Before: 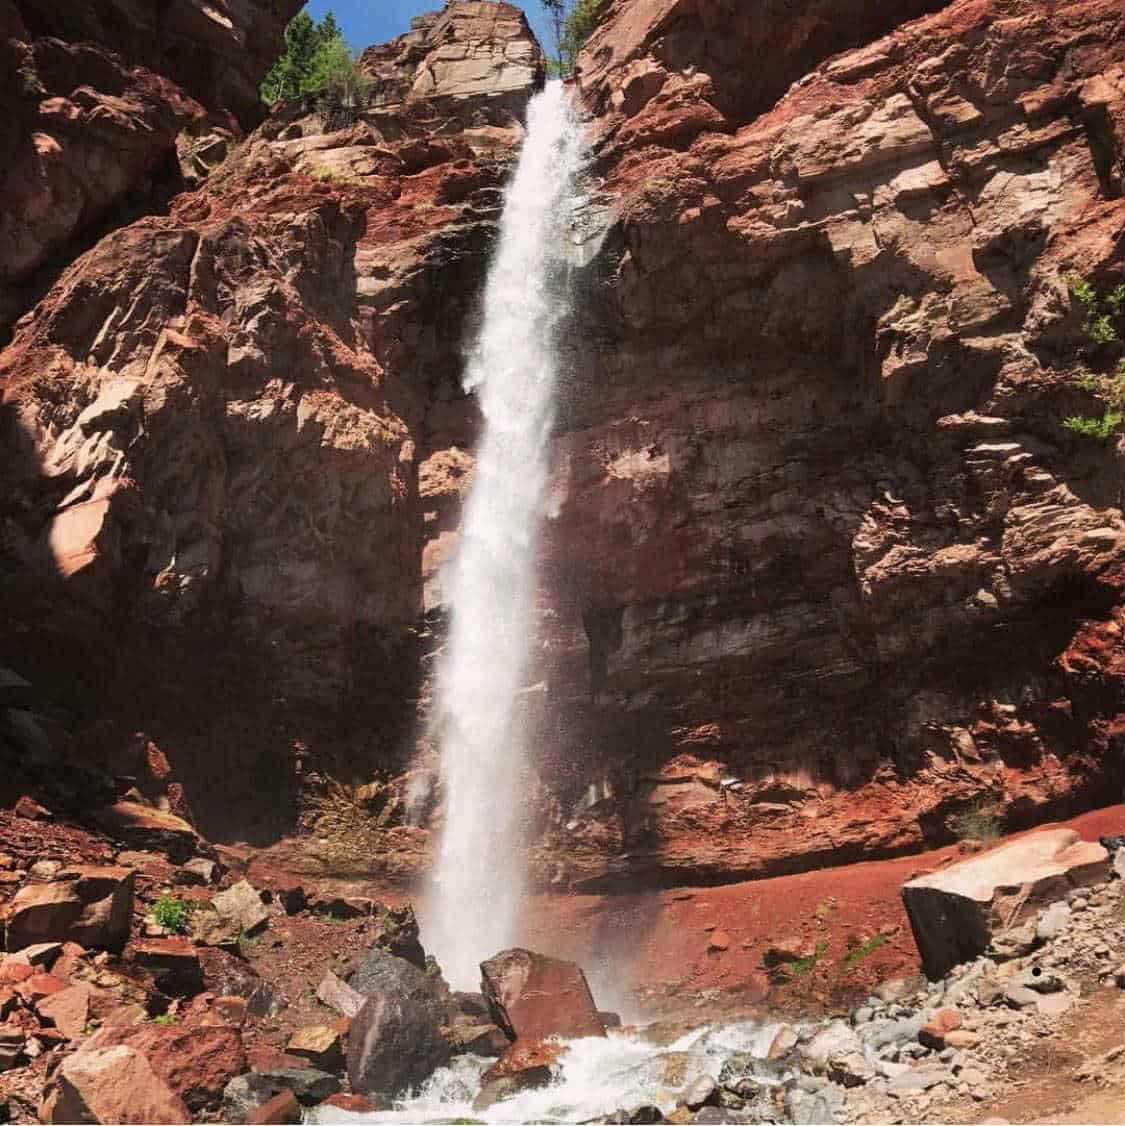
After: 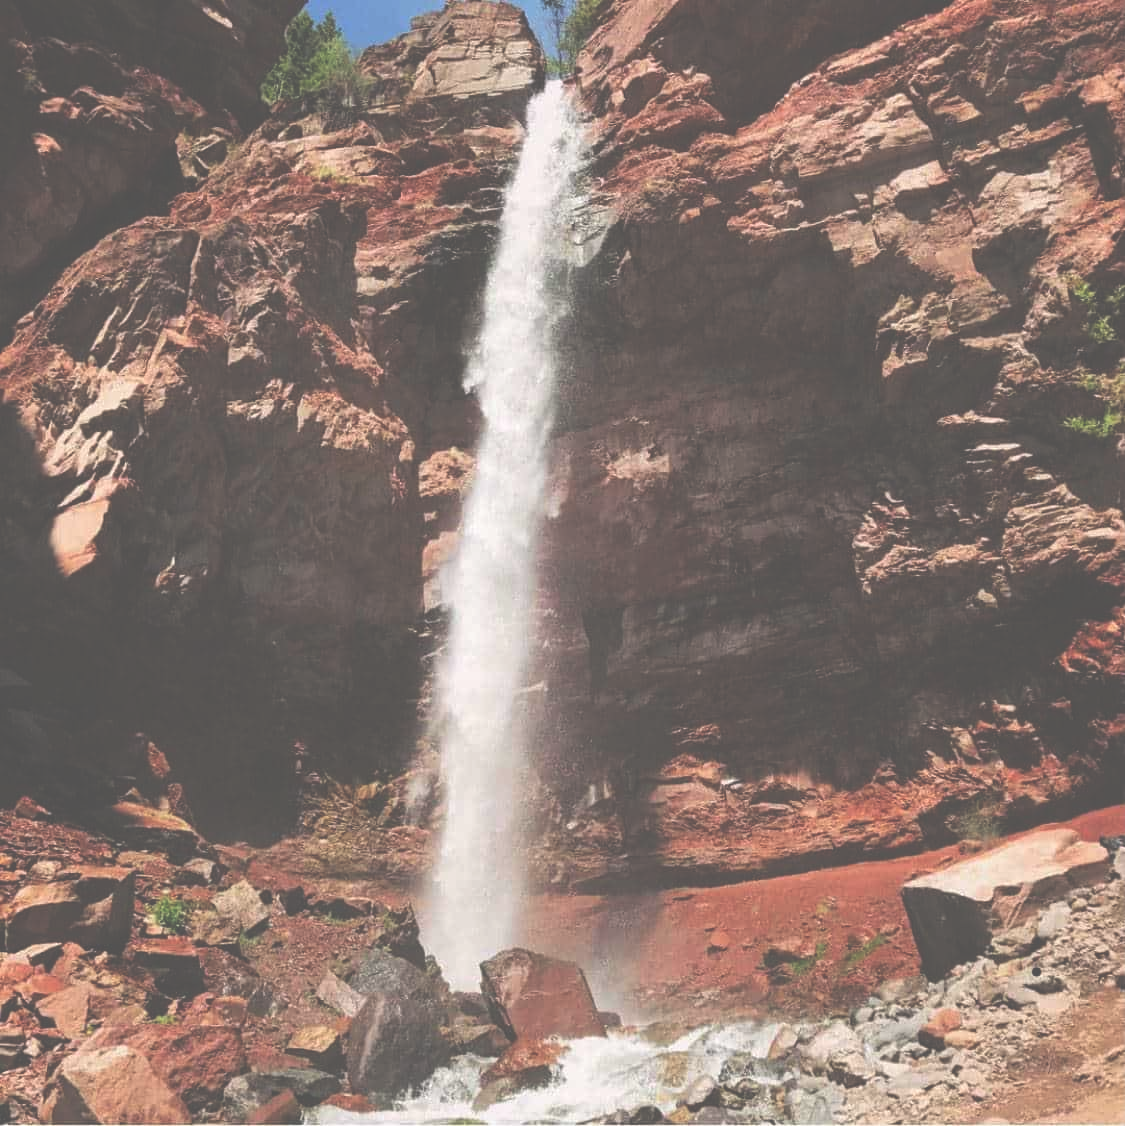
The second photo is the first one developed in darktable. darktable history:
exposure: black level correction -0.086, compensate exposure bias true, compensate highlight preservation false
